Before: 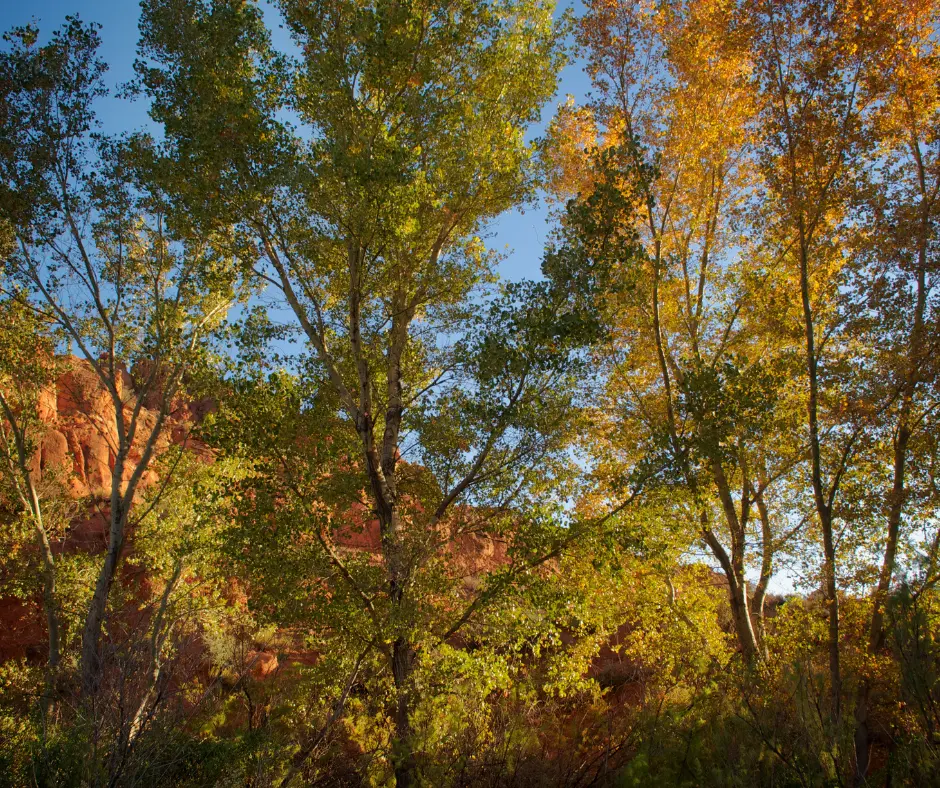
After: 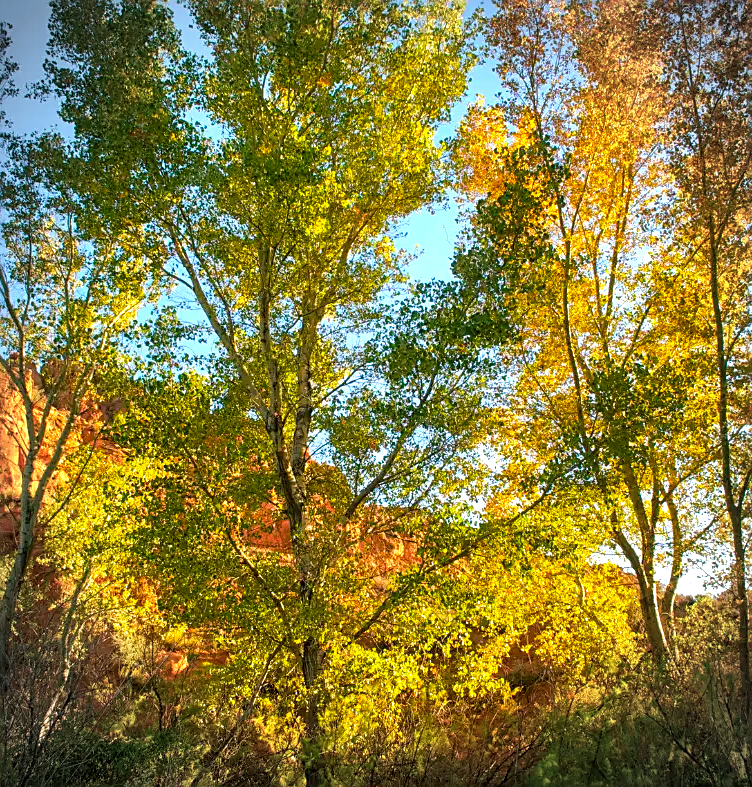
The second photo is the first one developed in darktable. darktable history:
sharpen: on, module defaults
exposure: exposure 1.145 EV, compensate highlight preservation false
shadows and highlights: low approximation 0.01, soften with gaussian
vignetting: unbound false
local contrast: on, module defaults
color balance rgb: shadows lift › chroma 11.604%, shadows lift › hue 130.52°, perceptual saturation grading › global saturation 19.315%, global vibrance 20%
crop and rotate: left 9.601%, right 10.3%
tone equalizer: edges refinement/feathering 500, mask exposure compensation -1.57 EV, preserve details guided filter
